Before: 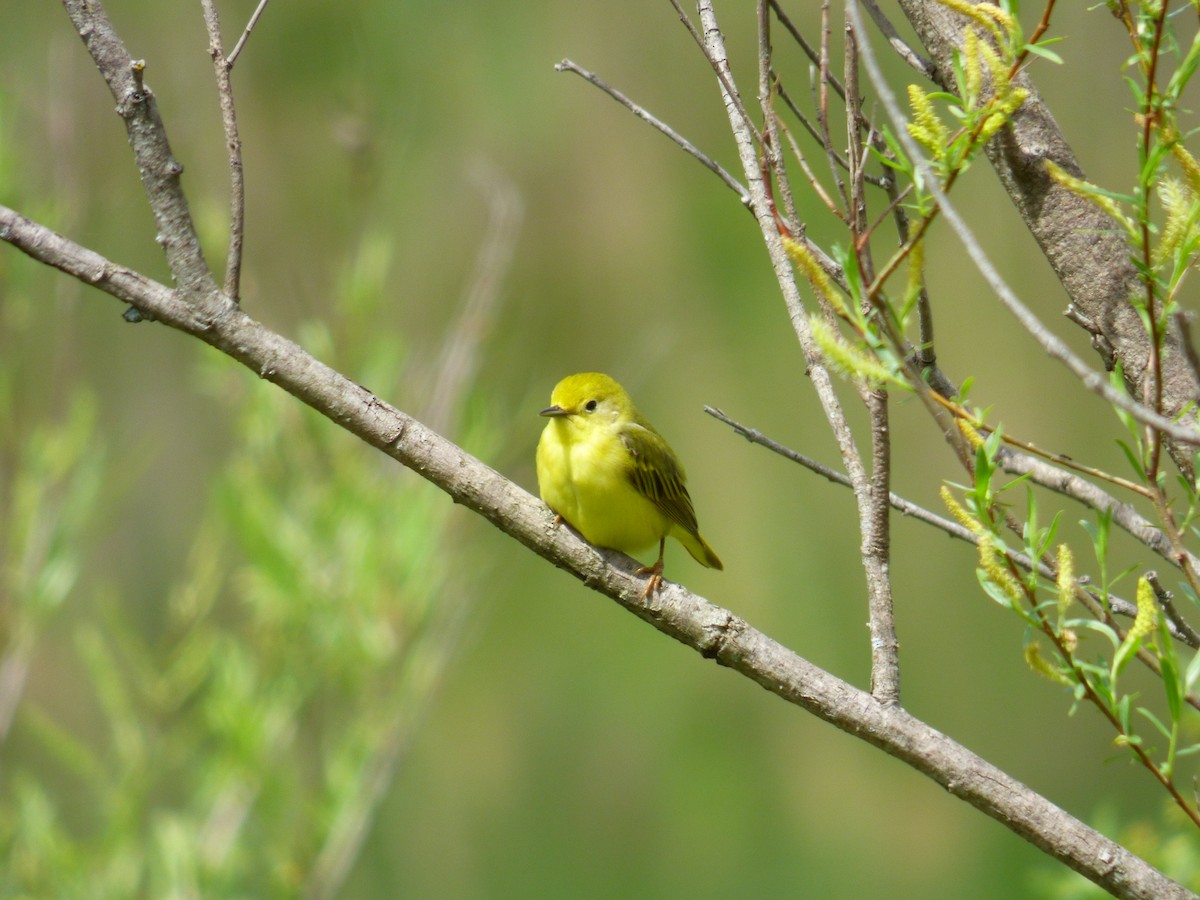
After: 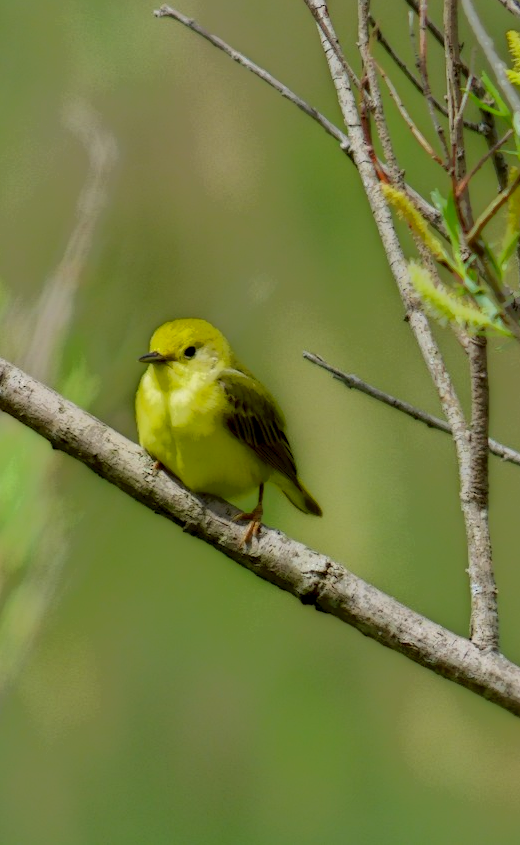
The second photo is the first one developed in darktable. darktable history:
local contrast: highlights 0%, shadows 198%, detail 164%, midtone range 0.001
crop: left 33.452%, top 6.025%, right 23.155%
